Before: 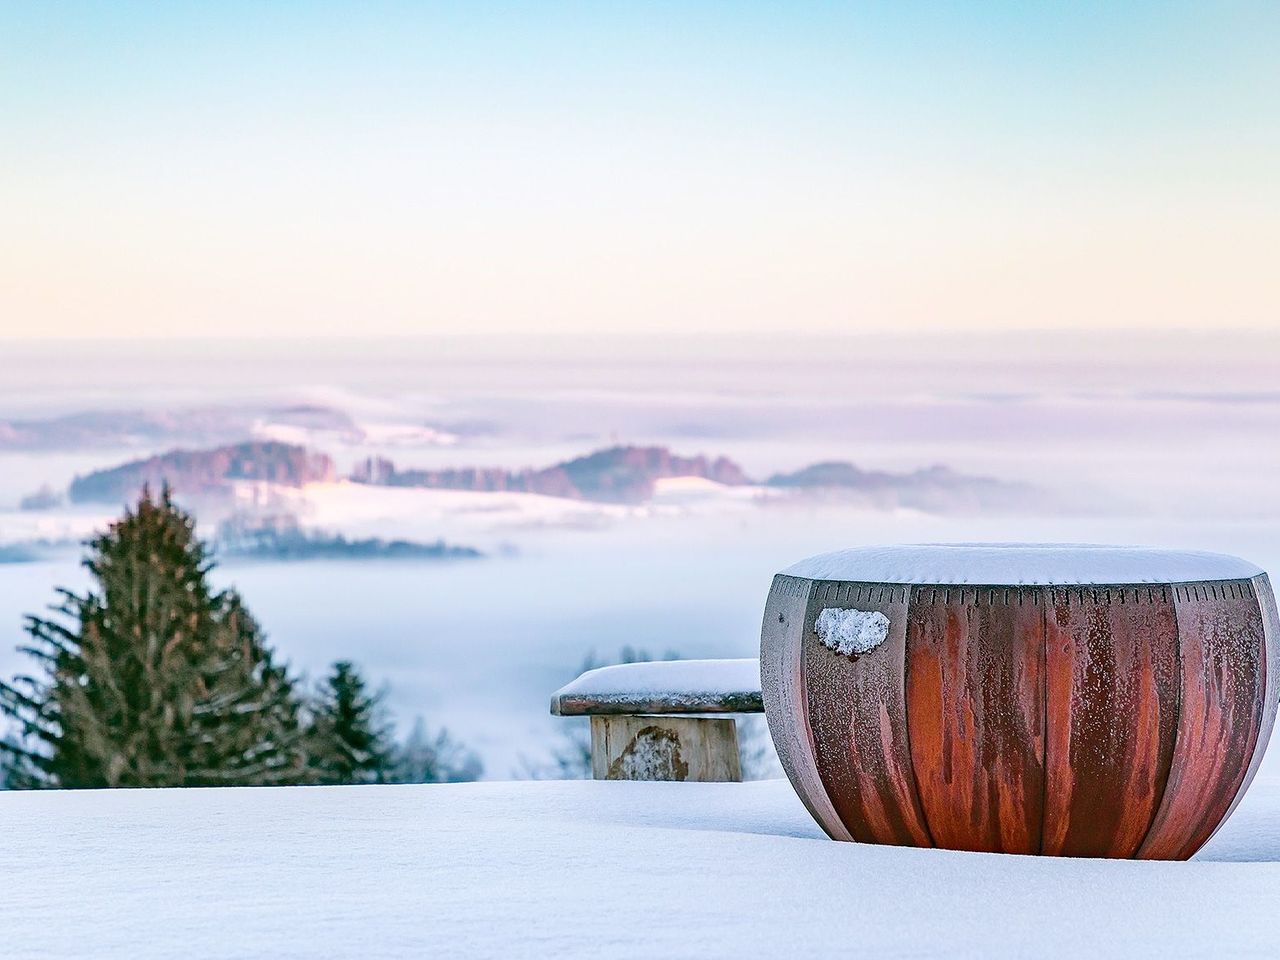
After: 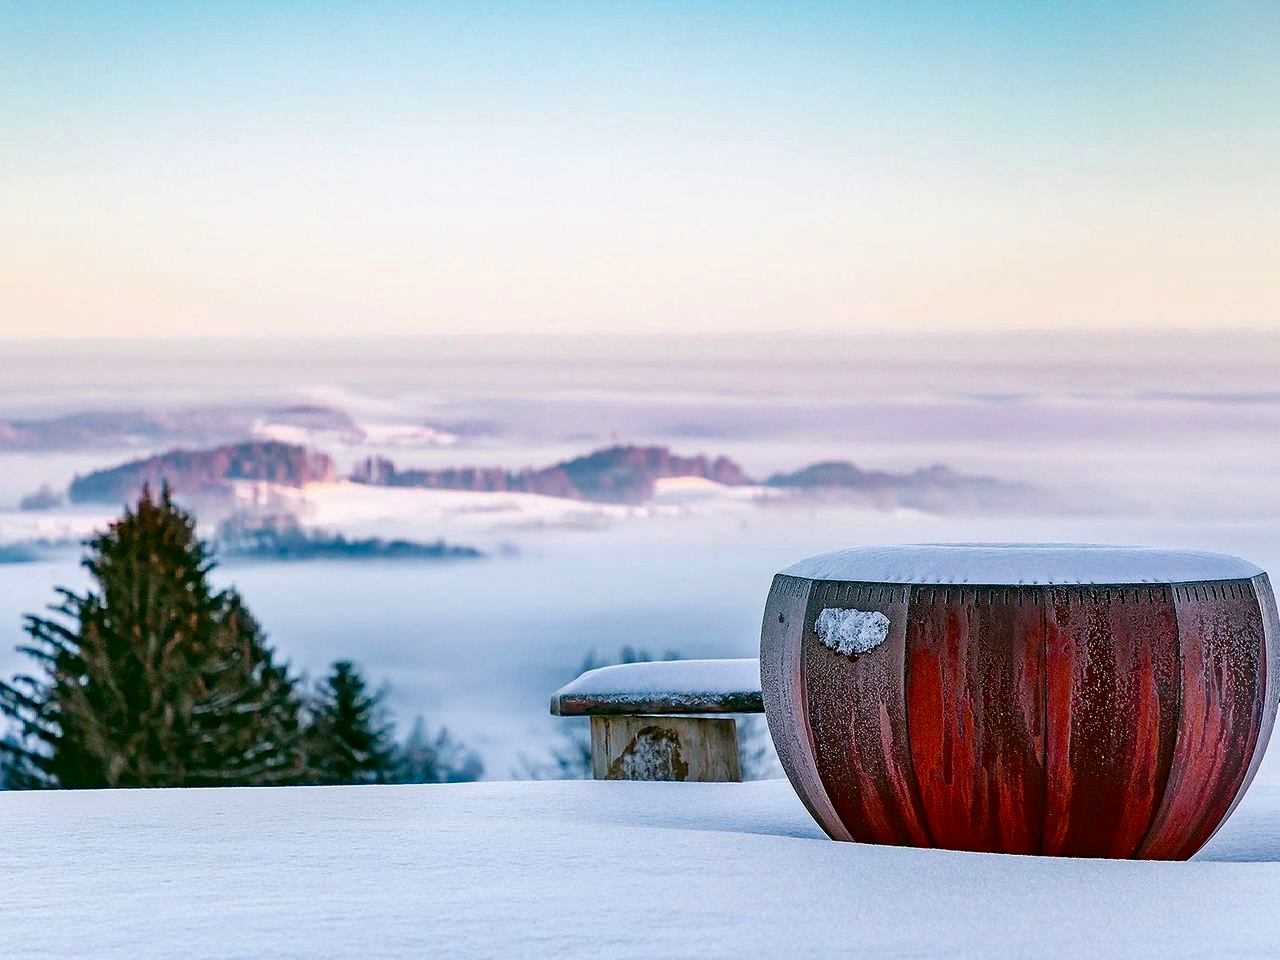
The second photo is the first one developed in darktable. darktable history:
contrast brightness saturation: brightness -0.253, saturation 0.198
